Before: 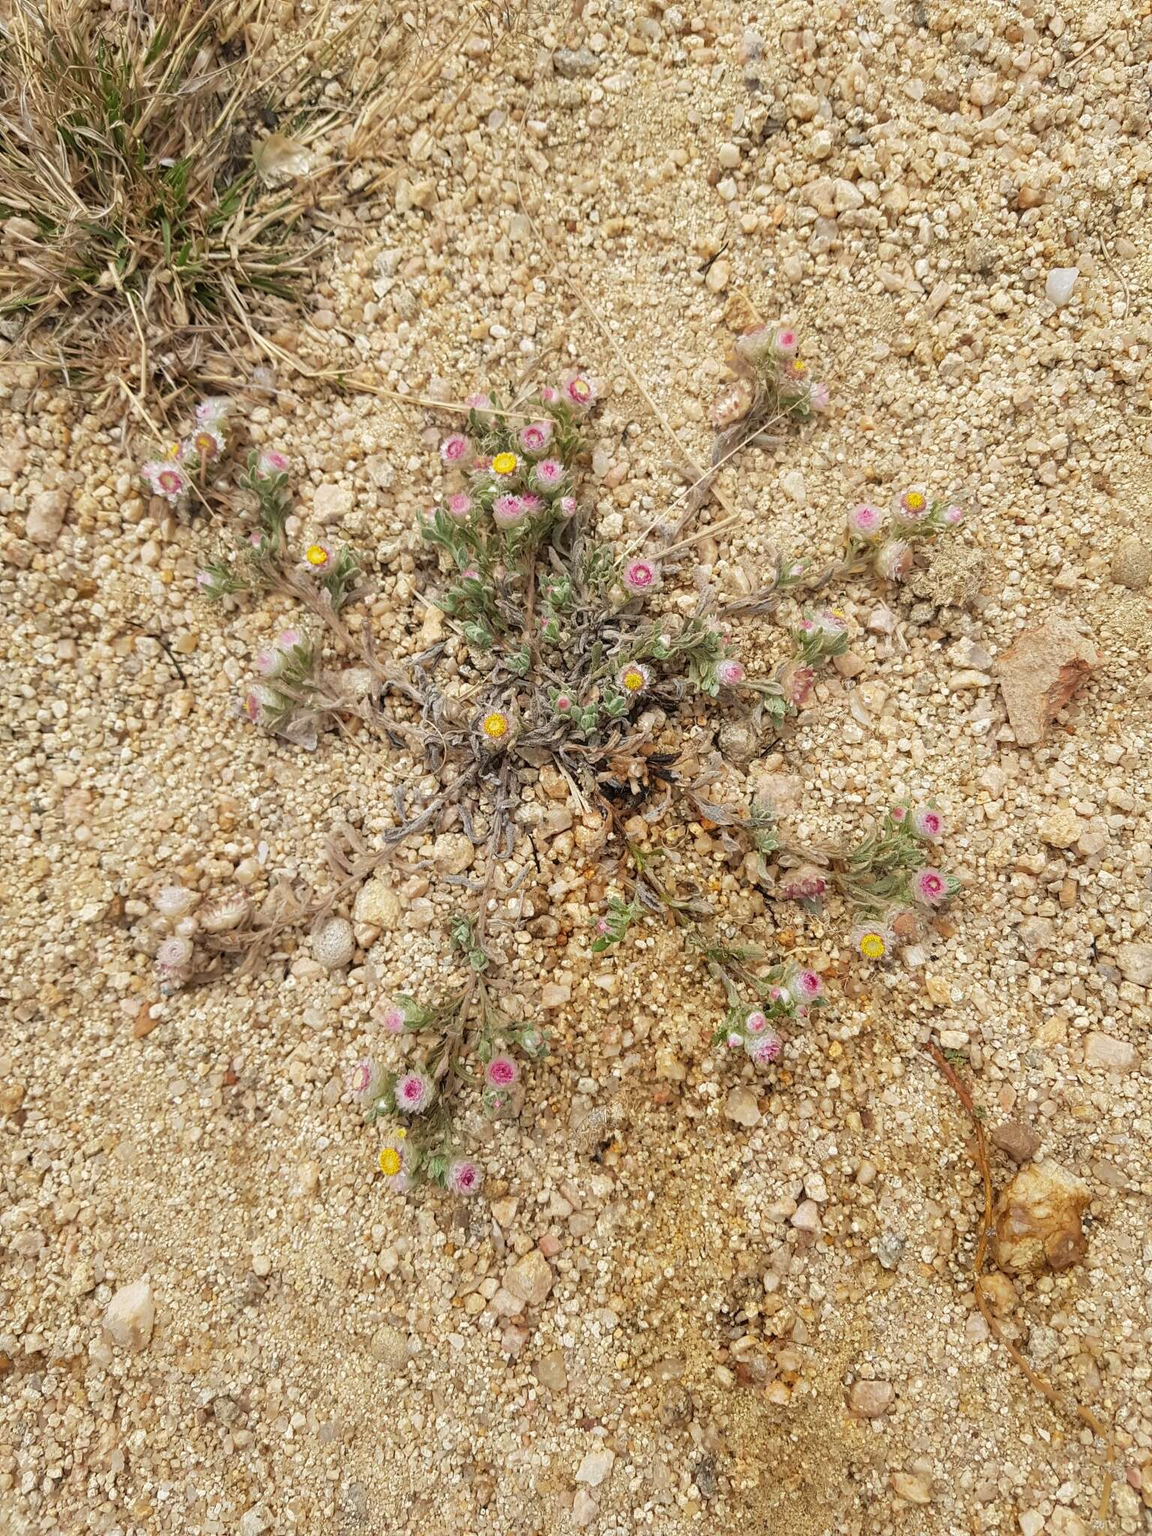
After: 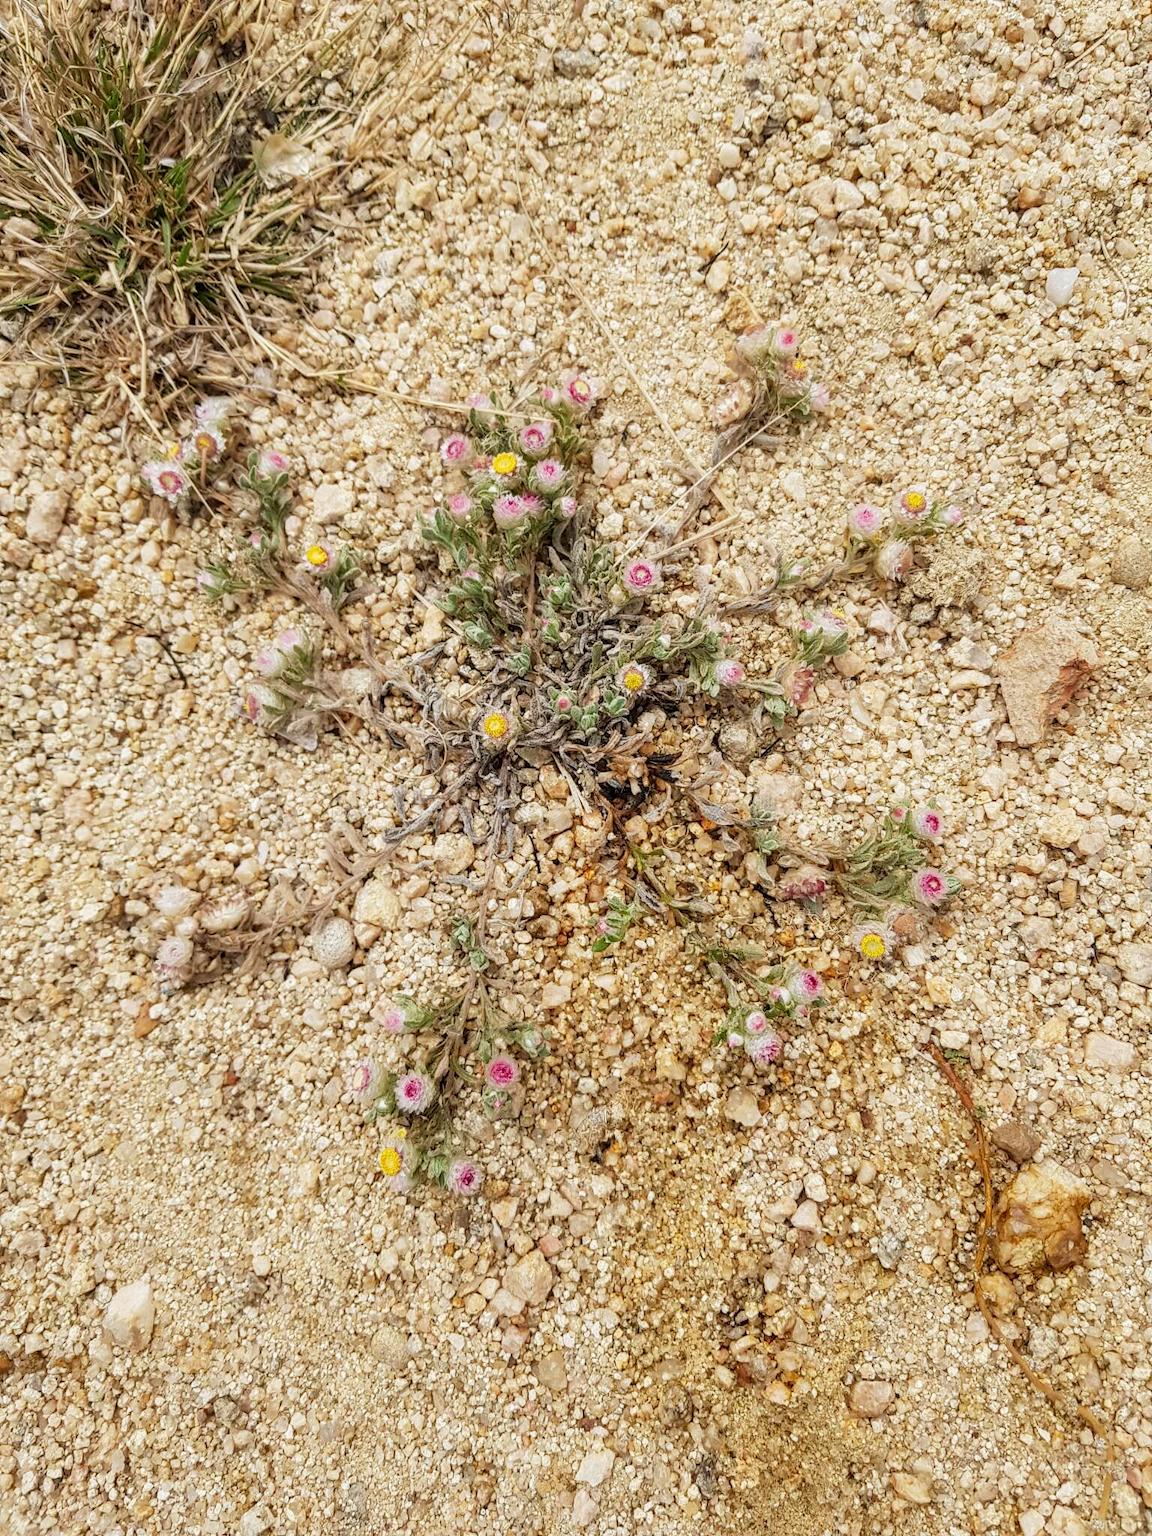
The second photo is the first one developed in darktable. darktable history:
tone curve: curves: ch0 [(0, 0.012) (0.052, 0.04) (0.107, 0.086) (0.269, 0.266) (0.471, 0.503) (0.731, 0.771) (0.921, 0.909) (0.999, 0.951)]; ch1 [(0, 0) (0.339, 0.298) (0.402, 0.363) (0.444, 0.415) (0.485, 0.469) (0.494, 0.493) (0.504, 0.501) (0.525, 0.534) (0.555, 0.593) (0.594, 0.648) (1, 1)]; ch2 [(0, 0) (0.48, 0.48) (0.504, 0.5) (0.535, 0.557) (0.581, 0.623) (0.649, 0.683) (0.824, 0.815) (1, 1)], preserve colors none
local contrast: on, module defaults
